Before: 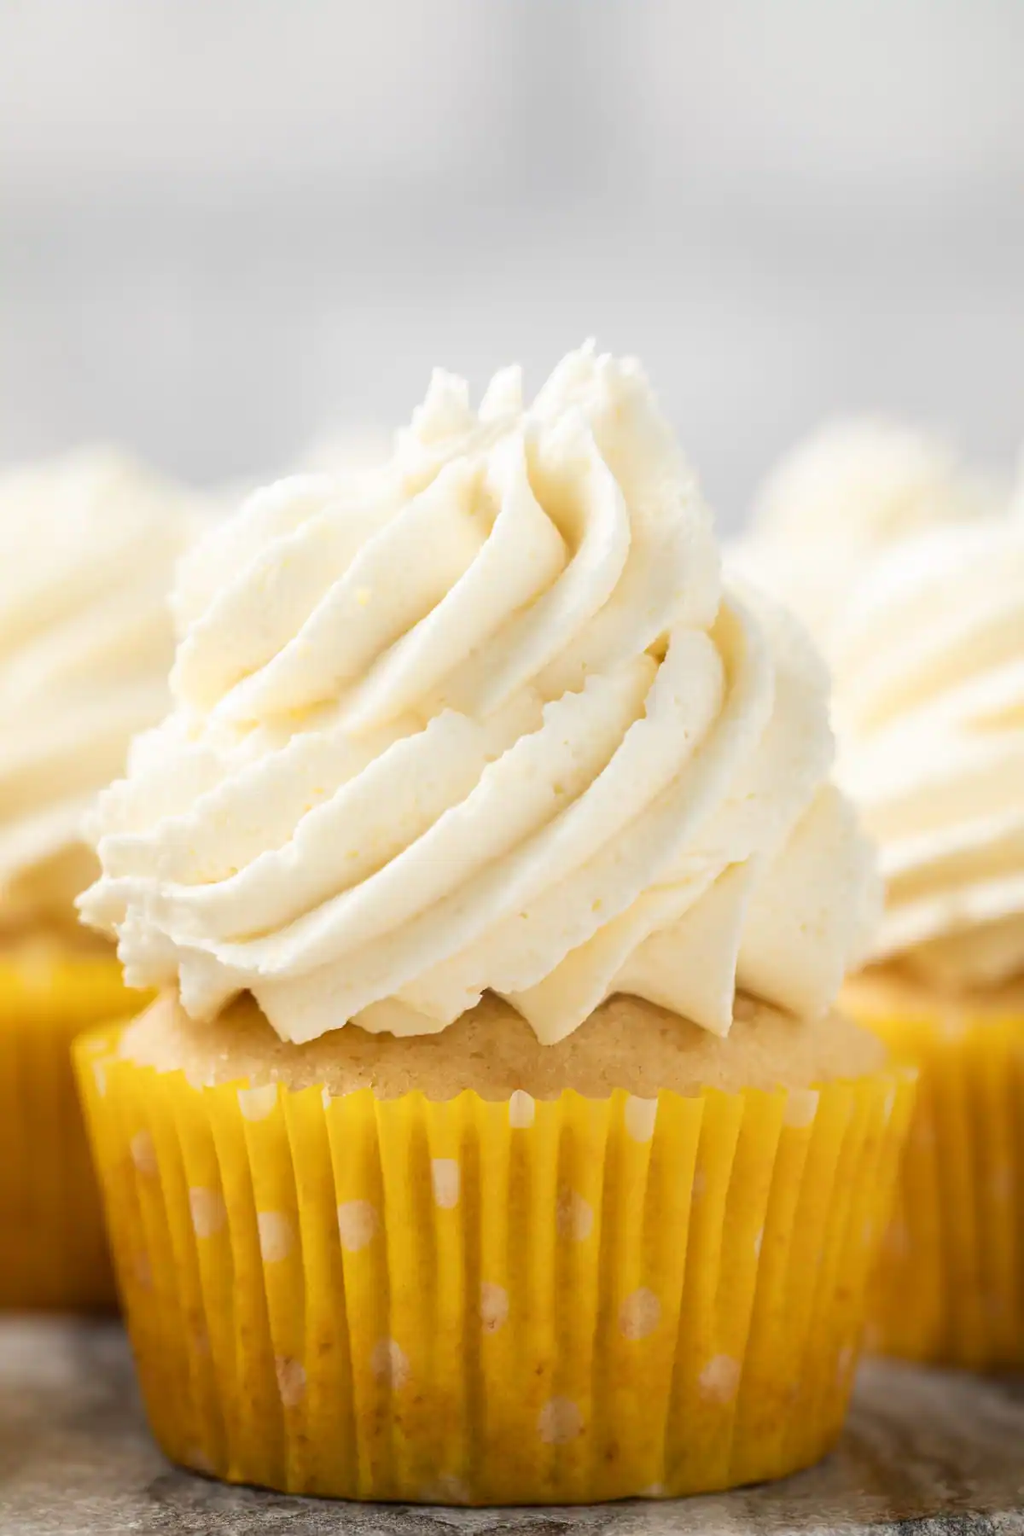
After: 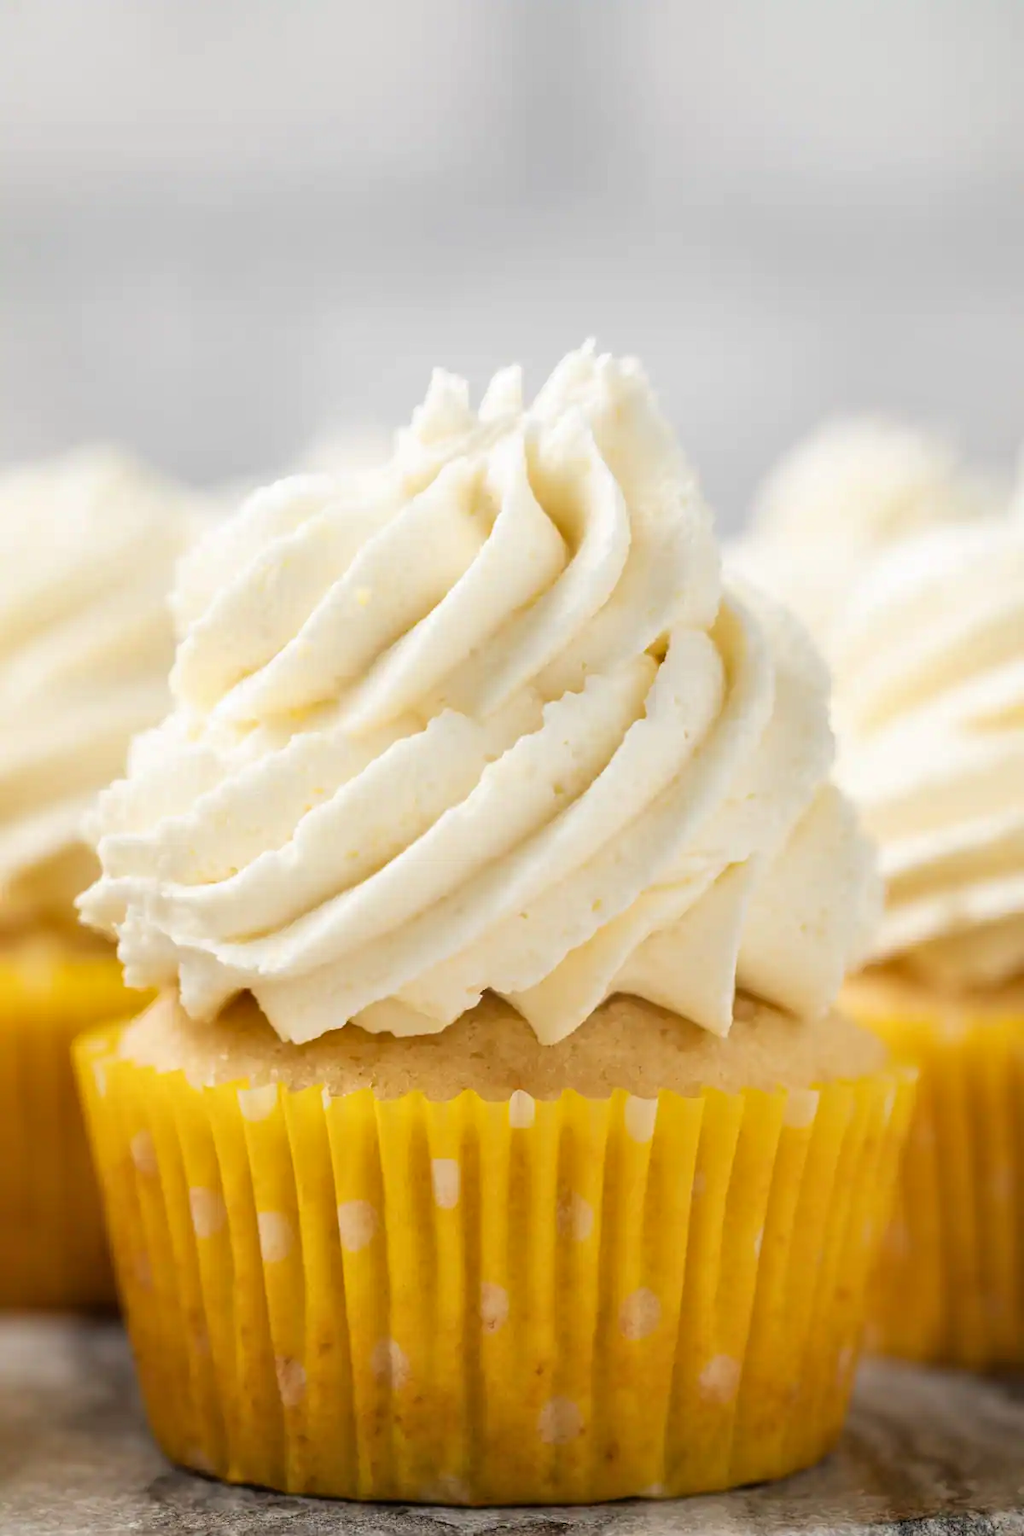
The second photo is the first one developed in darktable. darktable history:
shadows and highlights: shadows 35, highlights -35, soften with gaussian
rgb curve: curves: ch0 [(0, 0) (0.136, 0.078) (0.262, 0.245) (0.414, 0.42) (1, 1)], compensate middle gray true, preserve colors basic power
